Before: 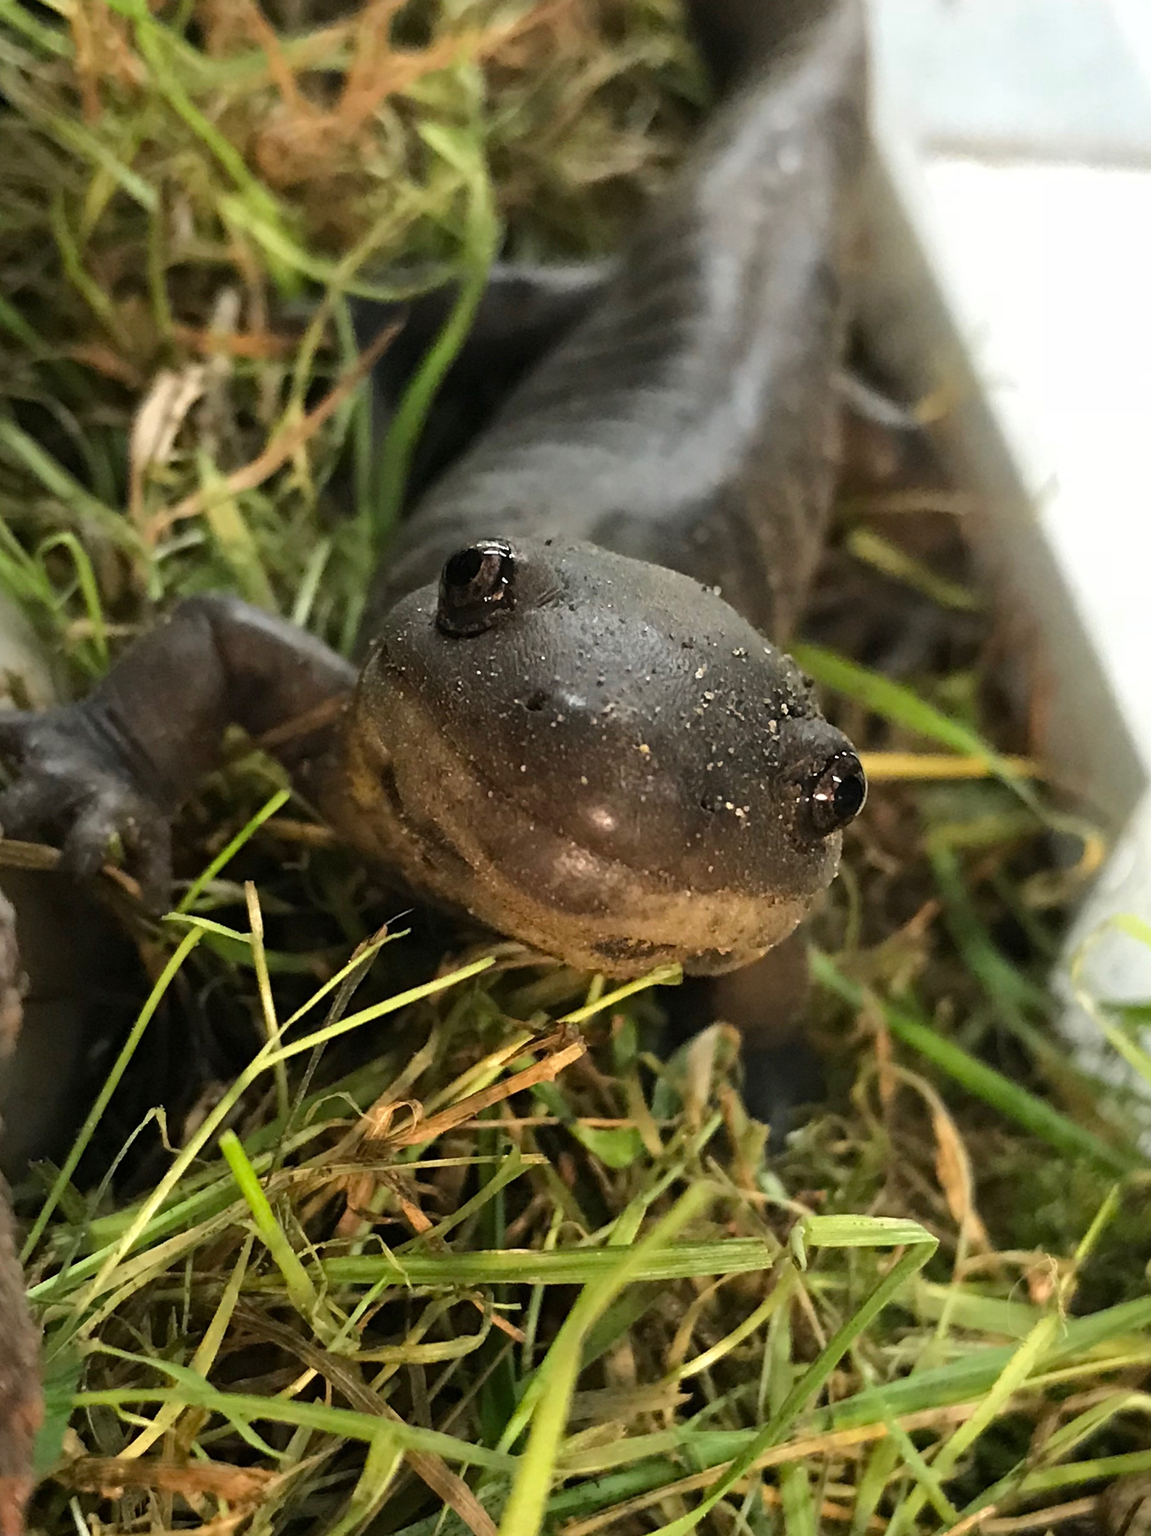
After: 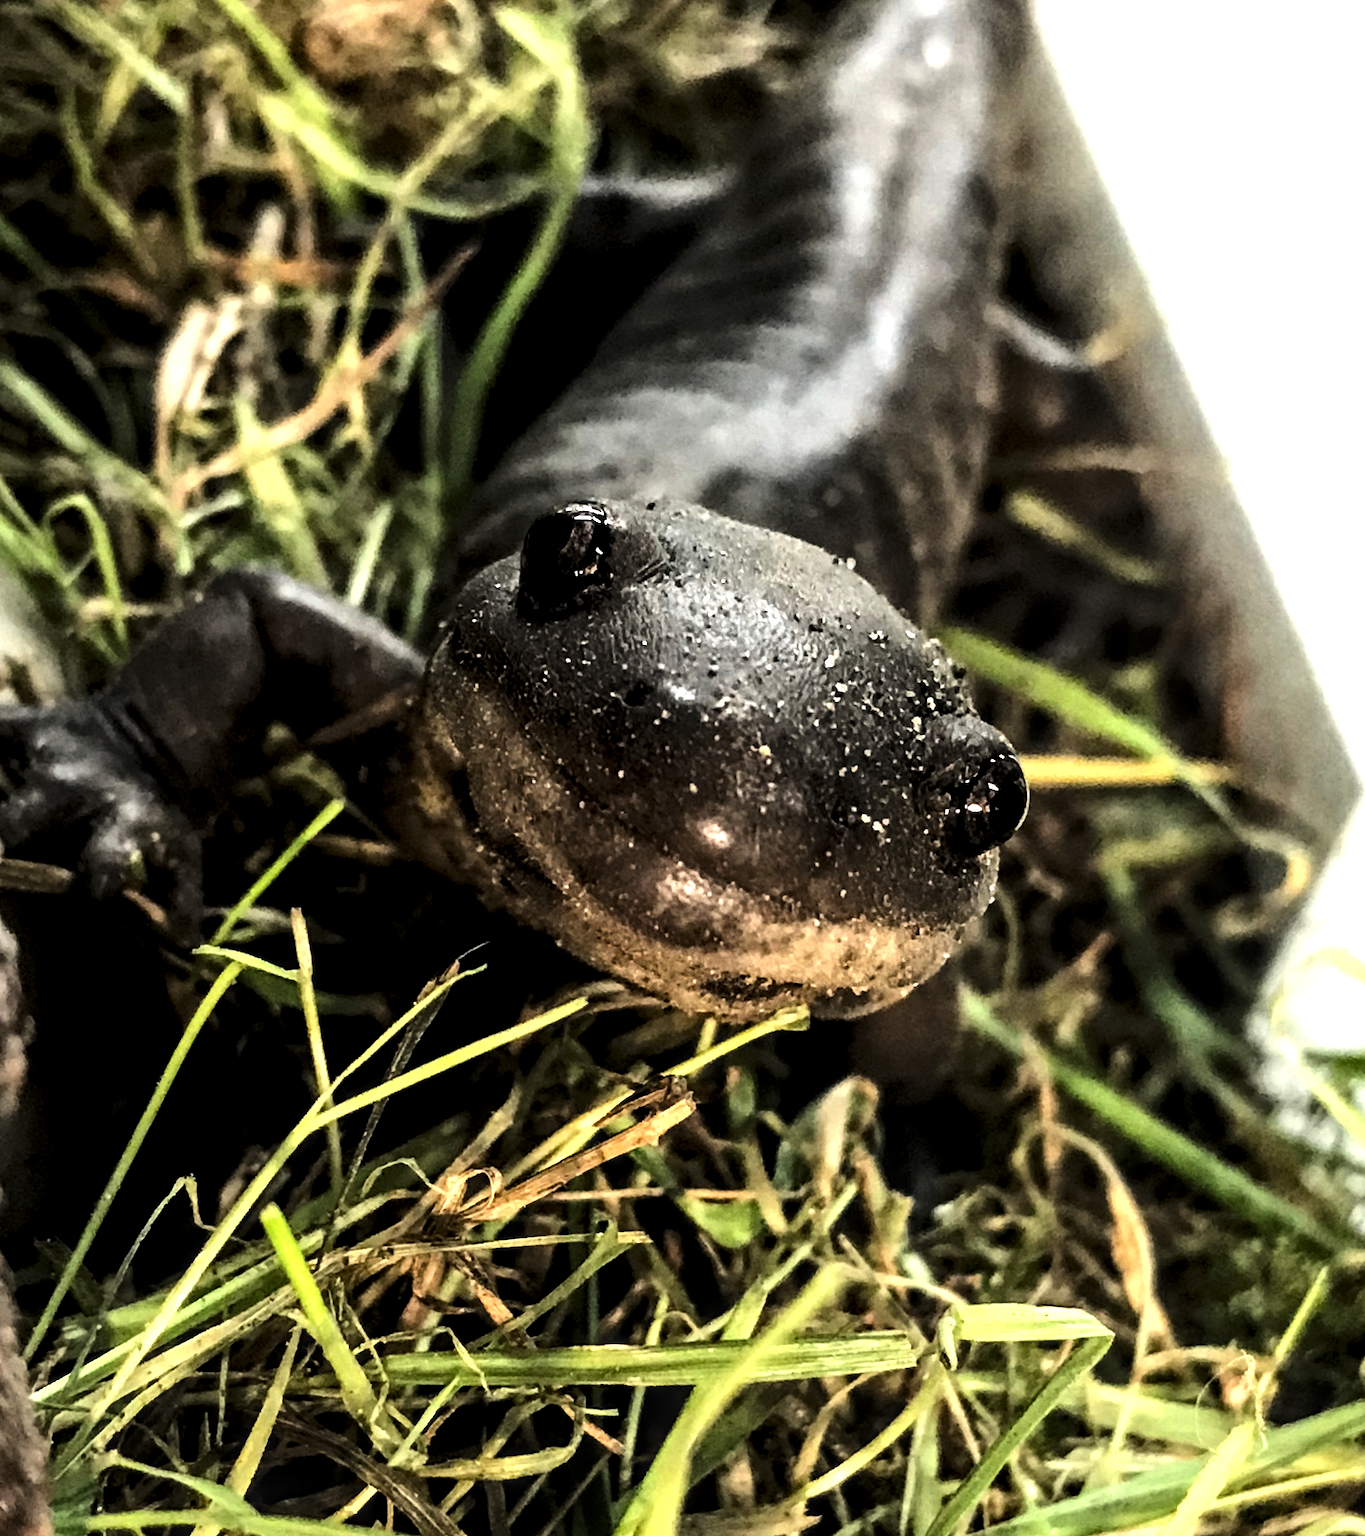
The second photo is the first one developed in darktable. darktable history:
levels: levels [0.129, 0.519, 0.867]
tone curve: curves: ch0 [(0, 0) (0.003, 0.117) (0.011, 0.118) (0.025, 0.123) (0.044, 0.13) (0.069, 0.137) (0.1, 0.149) (0.136, 0.157) (0.177, 0.184) (0.224, 0.217) (0.277, 0.257) (0.335, 0.324) (0.399, 0.406) (0.468, 0.511) (0.543, 0.609) (0.623, 0.712) (0.709, 0.8) (0.801, 0.877) (0.898, 0.938) (1, 1)], color space Lab, independent channels, preserve colors none
local contrast: detail 155%
crop: top 7.575%, bottom 8.118%
